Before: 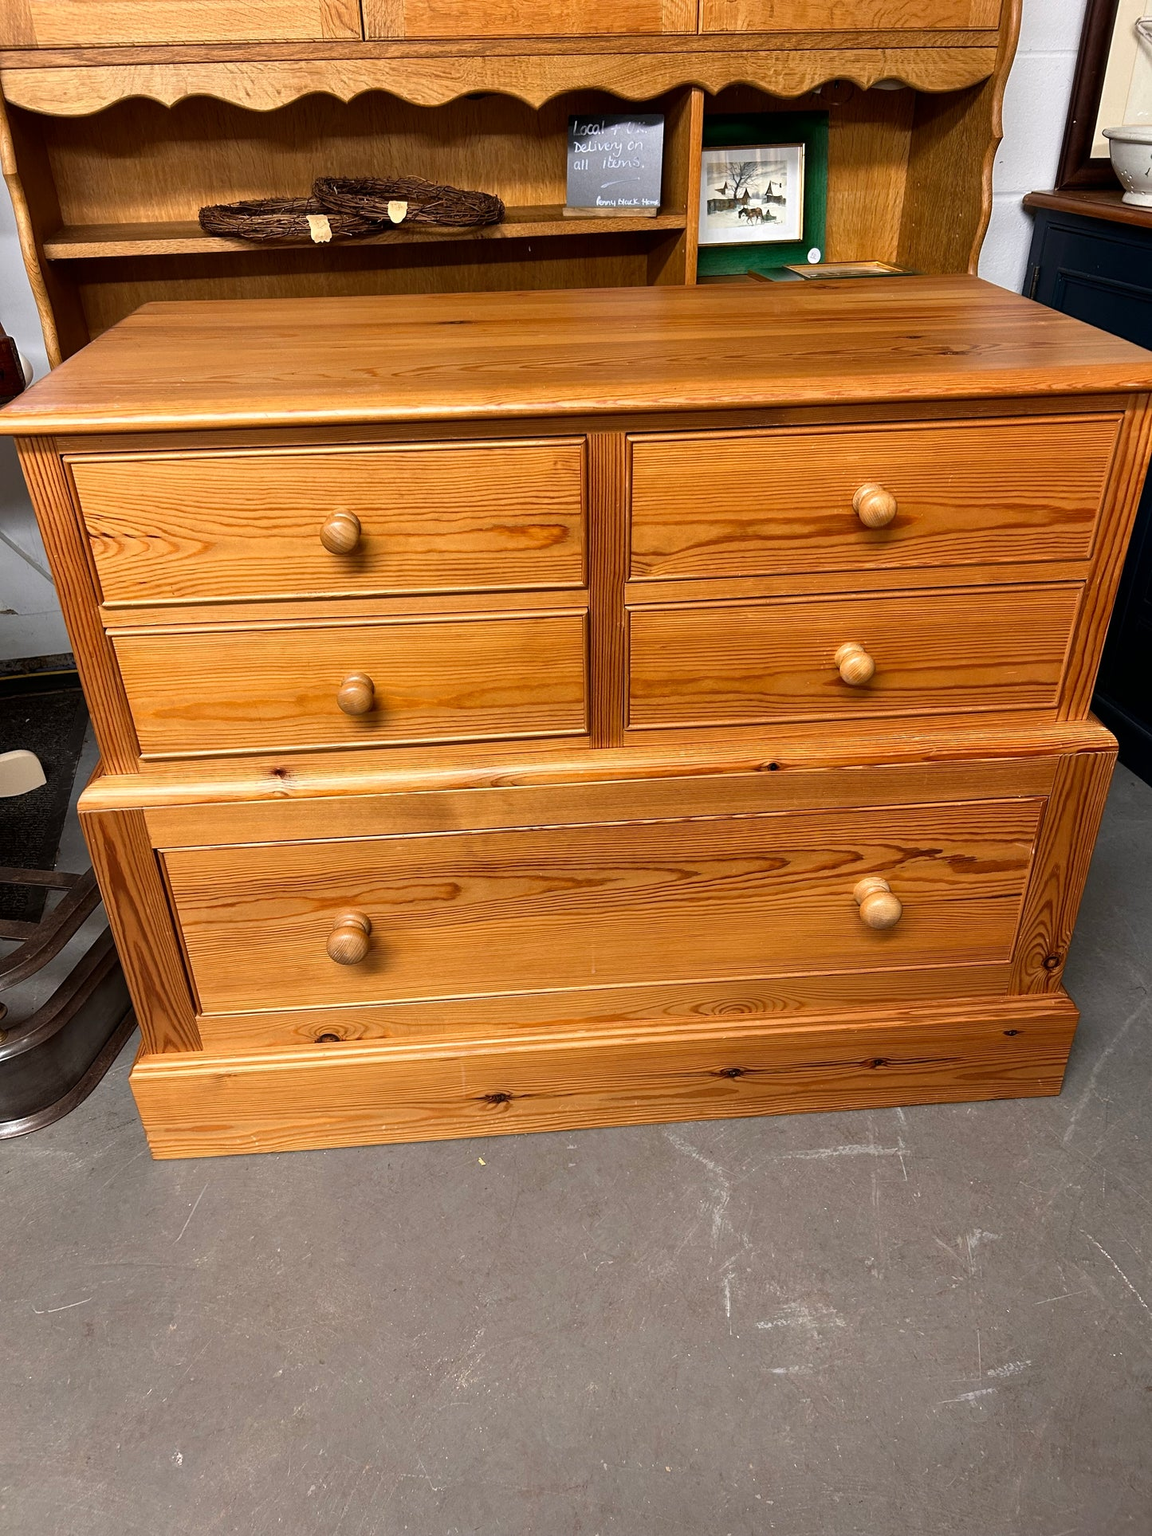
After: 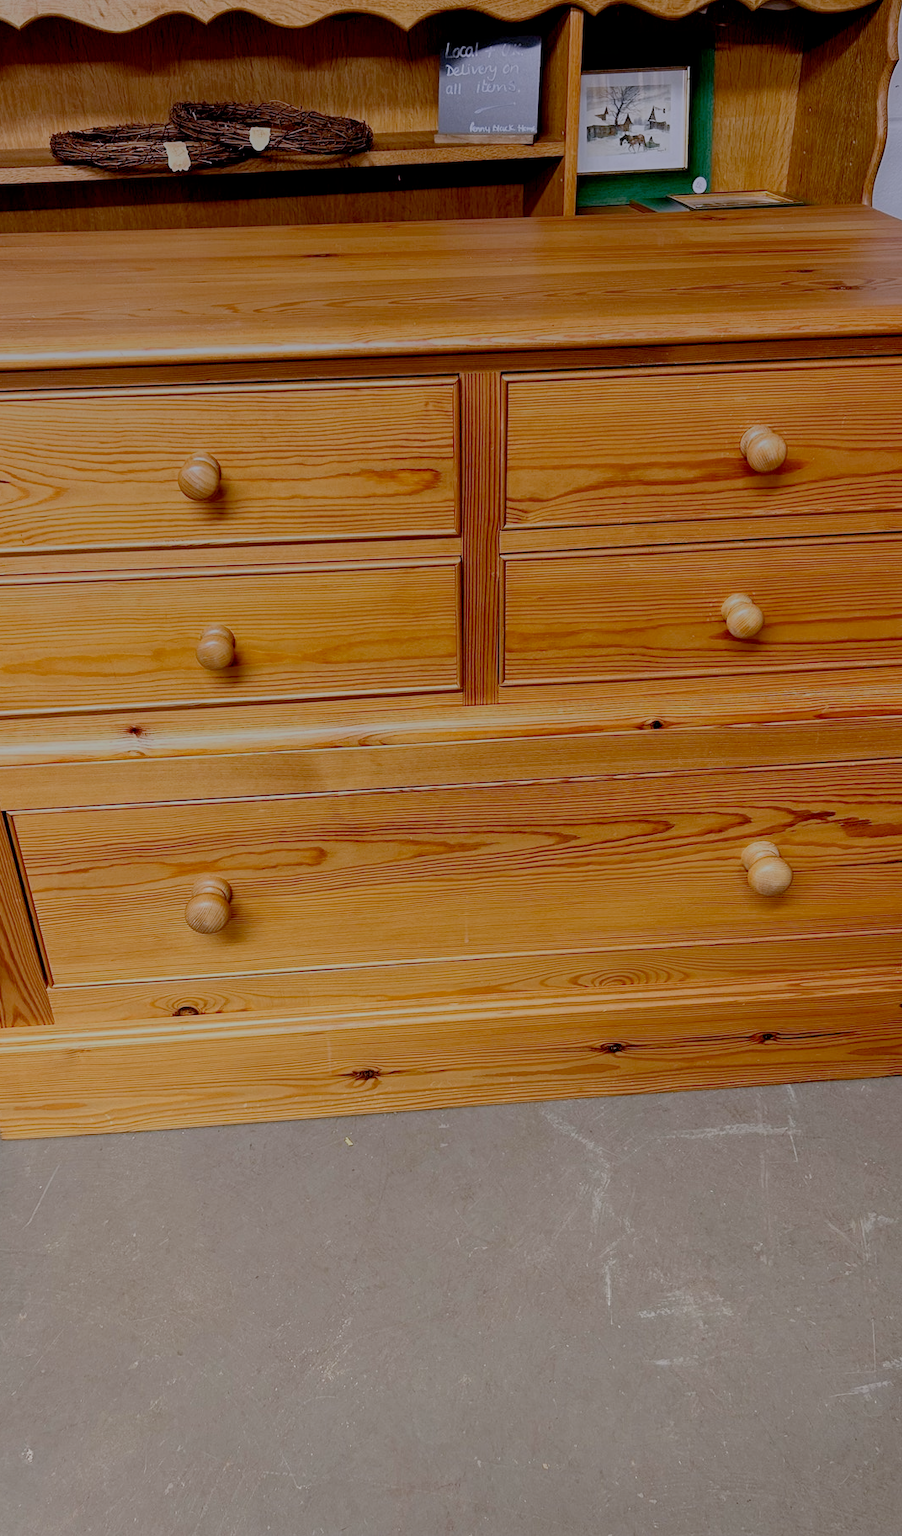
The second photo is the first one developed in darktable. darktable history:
crop and rotate: left 13.15%, top 5.251%, right 12.609%
graduated density: hue 238.83°, saturation 50%
filmic rgb: black relative exposure -7 EV, white relative exposure 6 EV, threshold 3 EV, target black luminance 0%, hardness 2.73, latitude 61.22%, contrast 0.691, highlights saturation mix 10%, shadows ↔ highlights balance -0.073%, preserve chrominance no, color science v4 (2020), iterations of high-quality reconstruction 10, contrast in shadows soft, contrast in highlights soft, enable highlight reconstruction true
